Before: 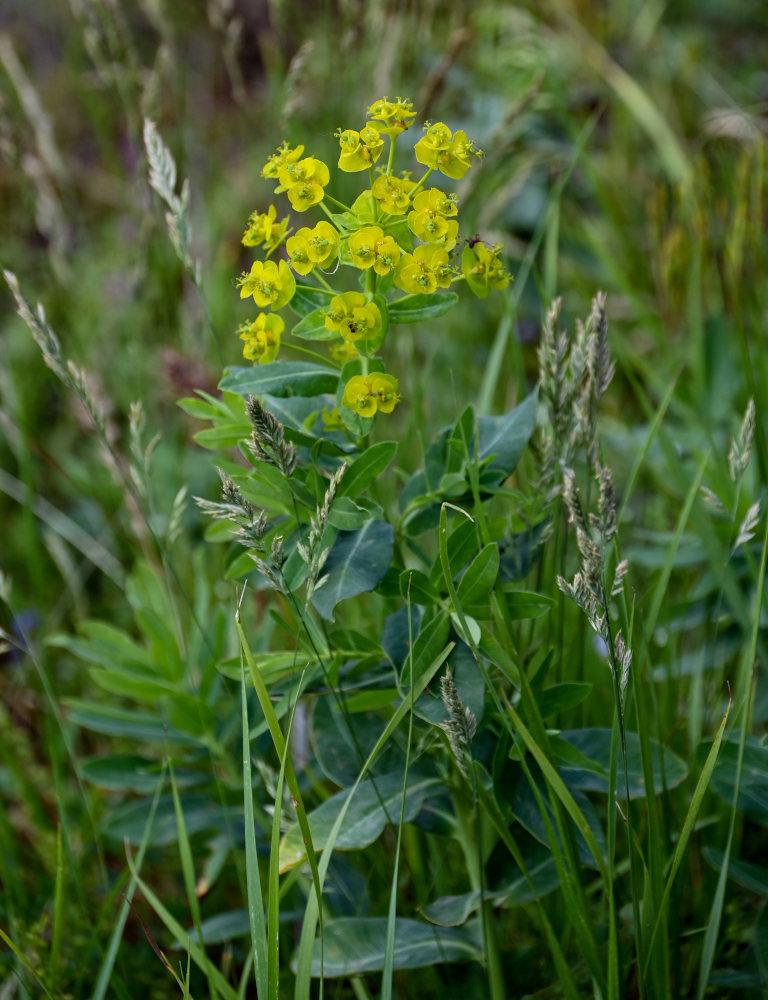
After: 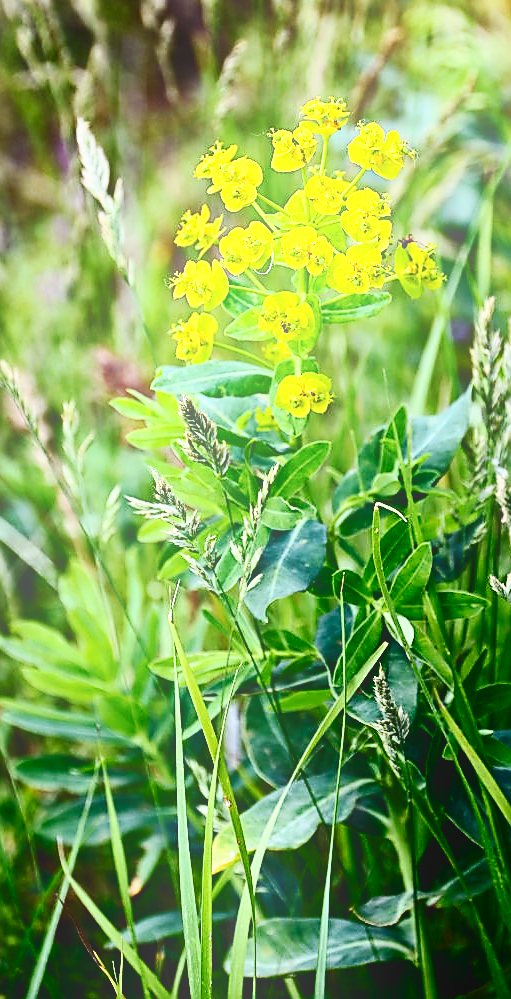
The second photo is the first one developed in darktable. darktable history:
exposure: black level correction 0.005, exposure 0.014 EV, compensate highlight preservation false
sharpen: radius 1.4, amount 1.25, threshold 0.7
base curve: curves: ch0 [(0, 0) (0.028, 0.03) (0.121, 0.232) (0.46, 0.748) (0.859, 0.968) (1, 1)], preserve colors none
bloom: threshold 82.5%, strength 16.25%
crop and rotate: left 8.786%, right 24.548%
contrast brightness saturation: contrast 0.39, brightness 0.1
